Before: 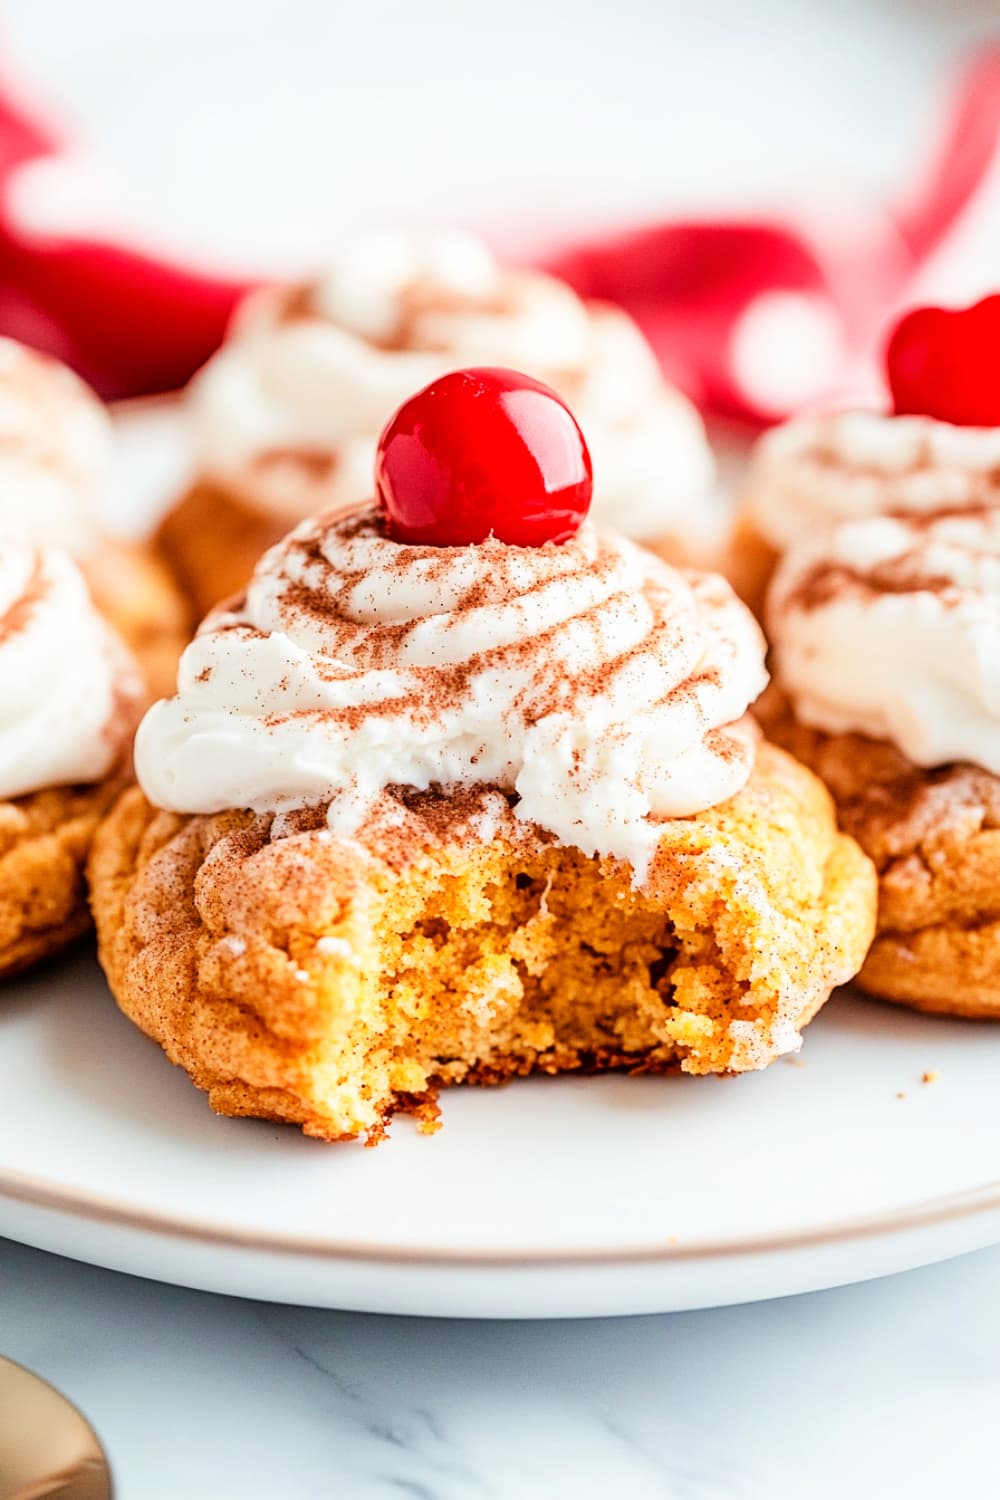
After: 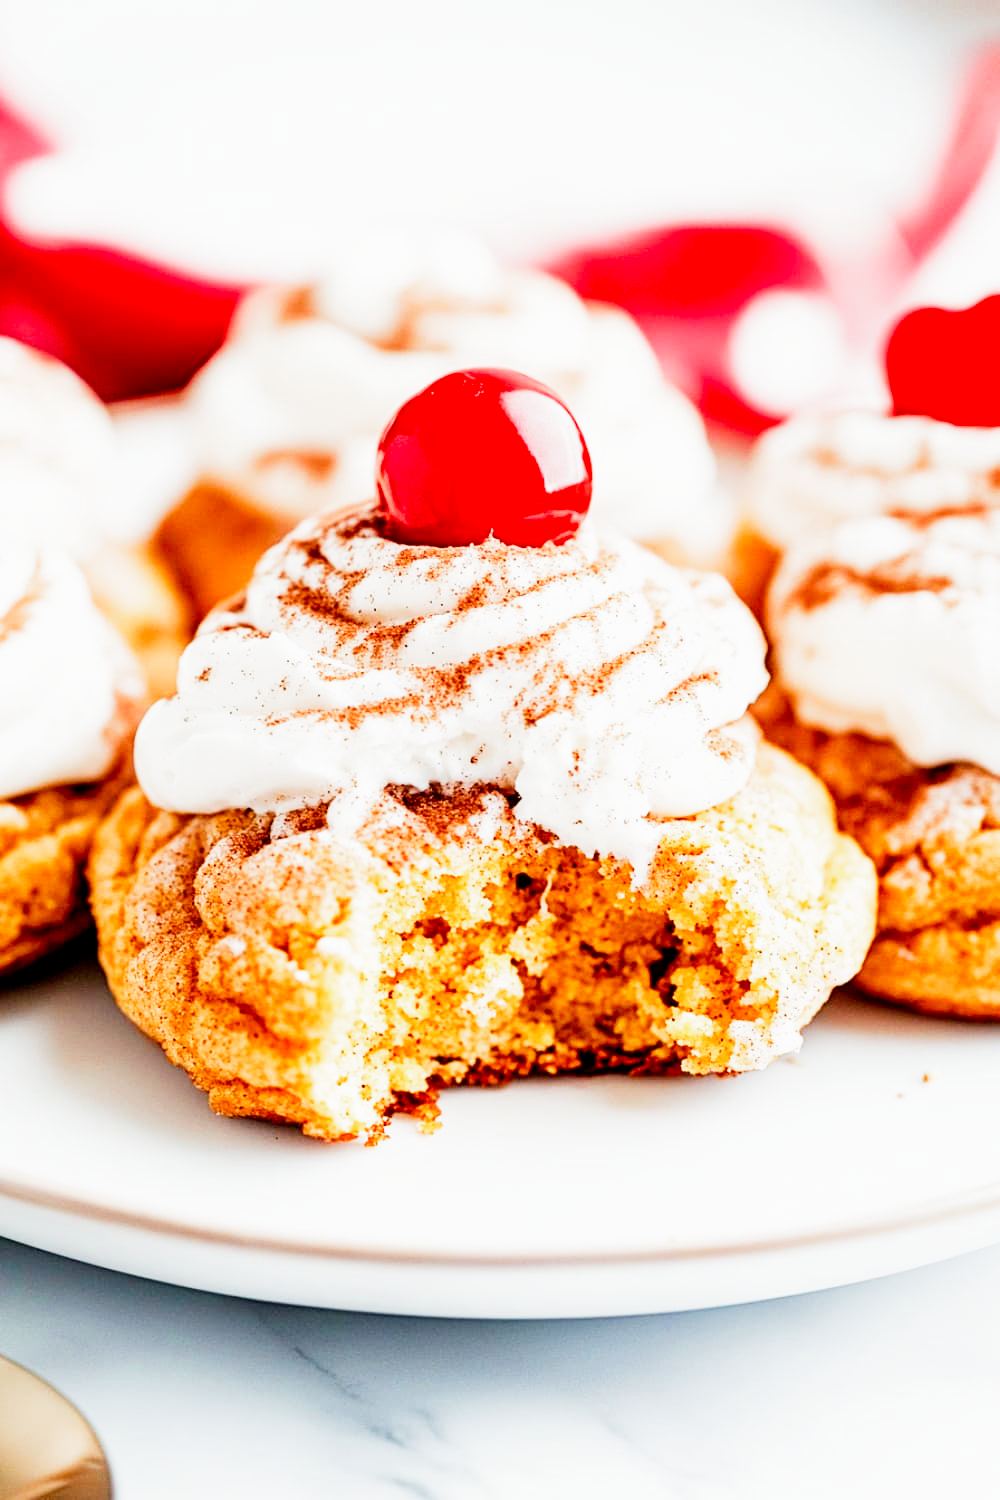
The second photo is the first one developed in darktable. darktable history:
filmic rgb: middle gray luminance 12.74%, black relative exposure -10.13 EV, white relative exposure 3.47 EV, threshold 6 EV, target black luminance 0%, hardness 5.74, latitude 44.69%, contrast 1.221, highlights saturation mix 5%, shadows ↔ highlights balance 26.78%, add noise in highlights 0, preserve chrominance no, color science v3 (2019), use custom middle-gray values true, iterations of high-quality reconstruction 0, contrast in highlights soft, enable highlight reconstruction true
contrast brightness saturation: contrast 0.04, saturation 0.07
